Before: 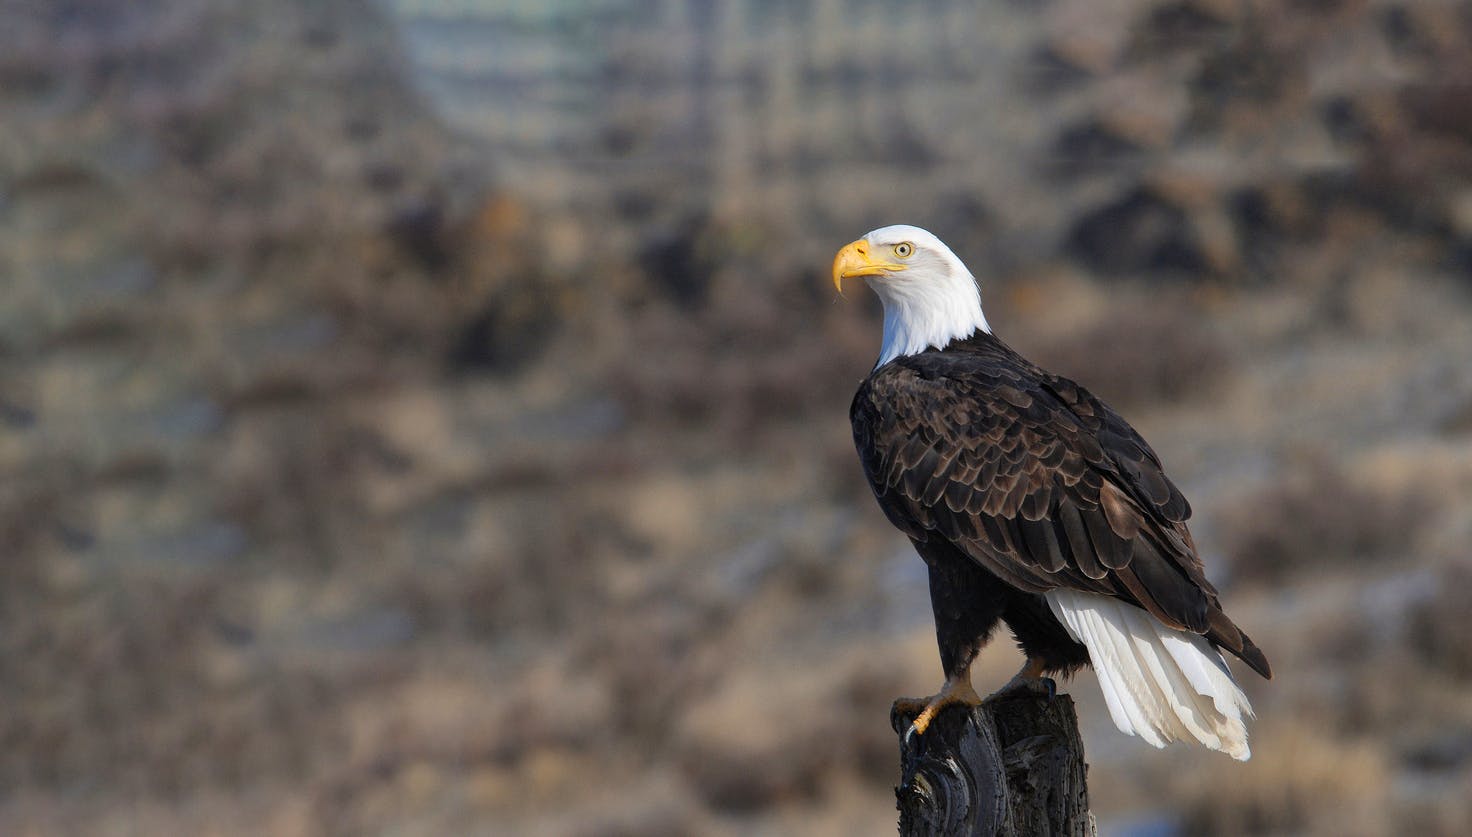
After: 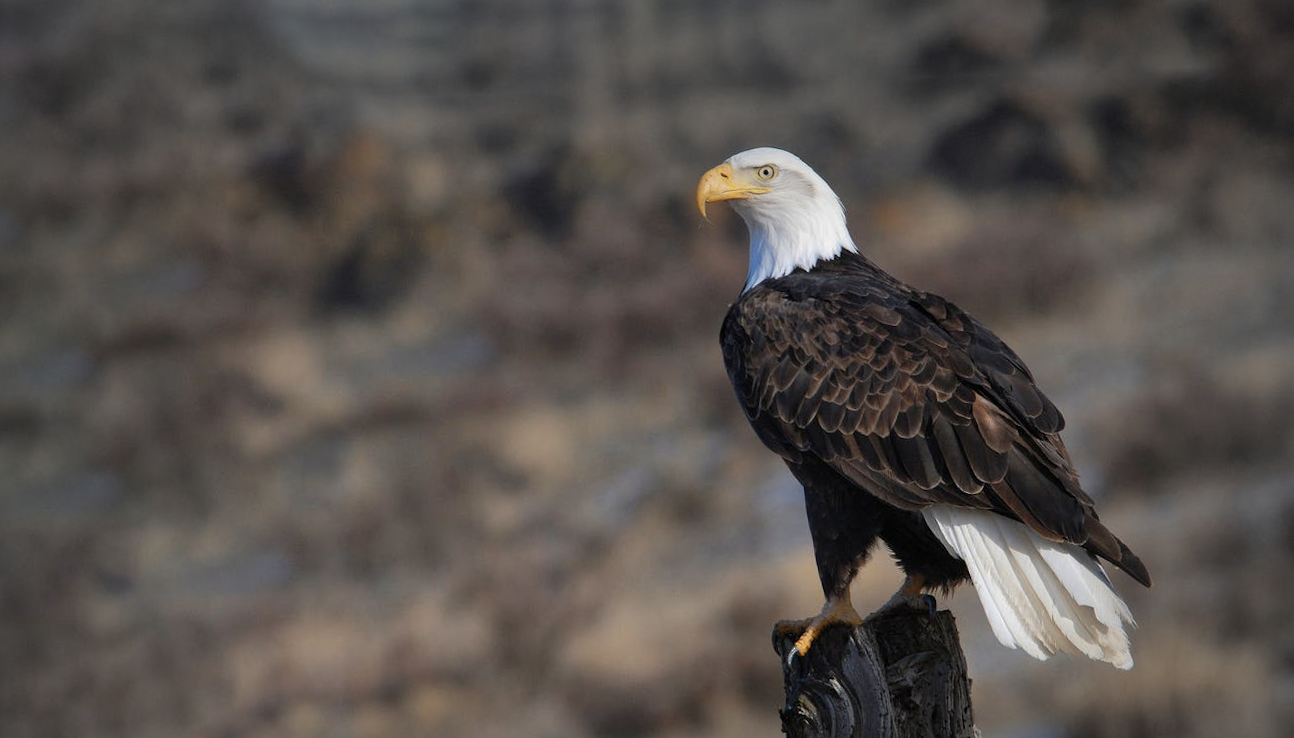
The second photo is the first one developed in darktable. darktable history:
crop and rotate: angle 2.24°, left 6.1%, top 5.721%
vignetting: fall-off start 53.55%, center (-0.03, 0.245), automatic ratio true, width/height ratio 1.316, shape 0.22
